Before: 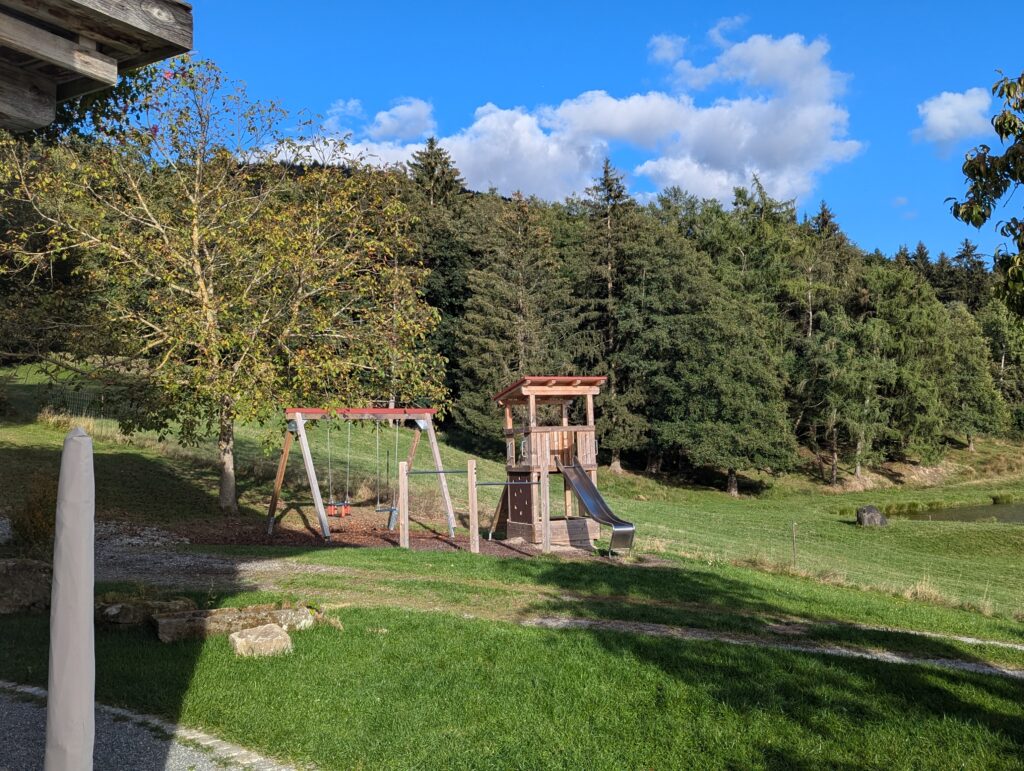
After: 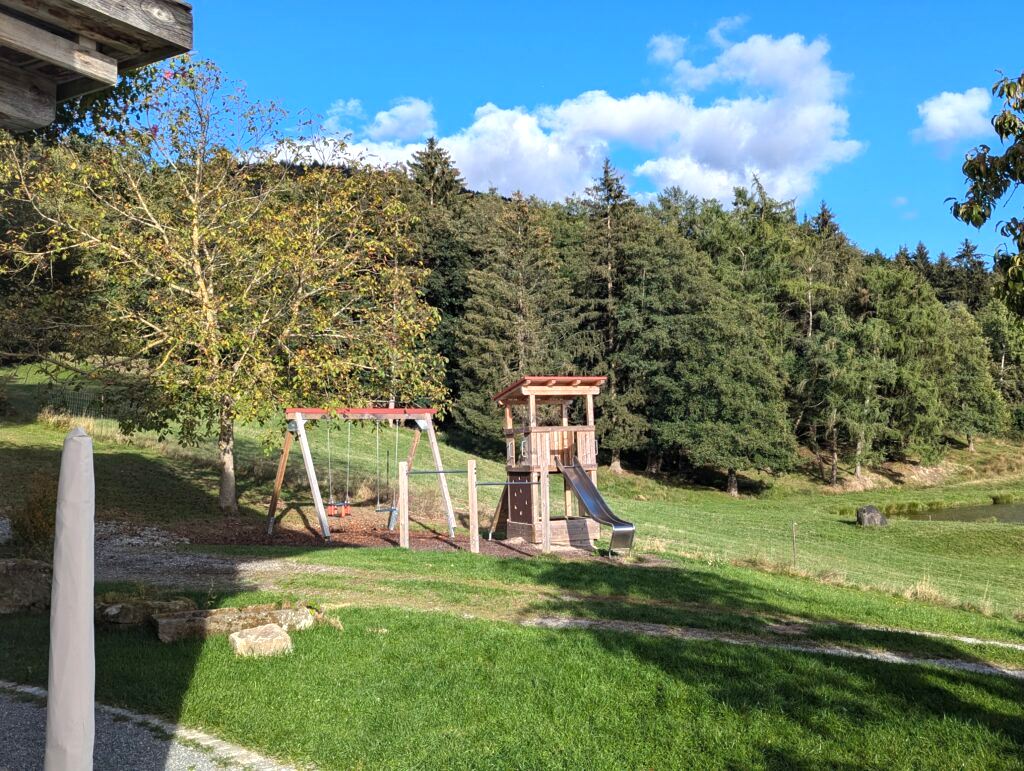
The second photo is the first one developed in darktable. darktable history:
exposure: exposure 0.508 EV, compensate highlight preservation false
